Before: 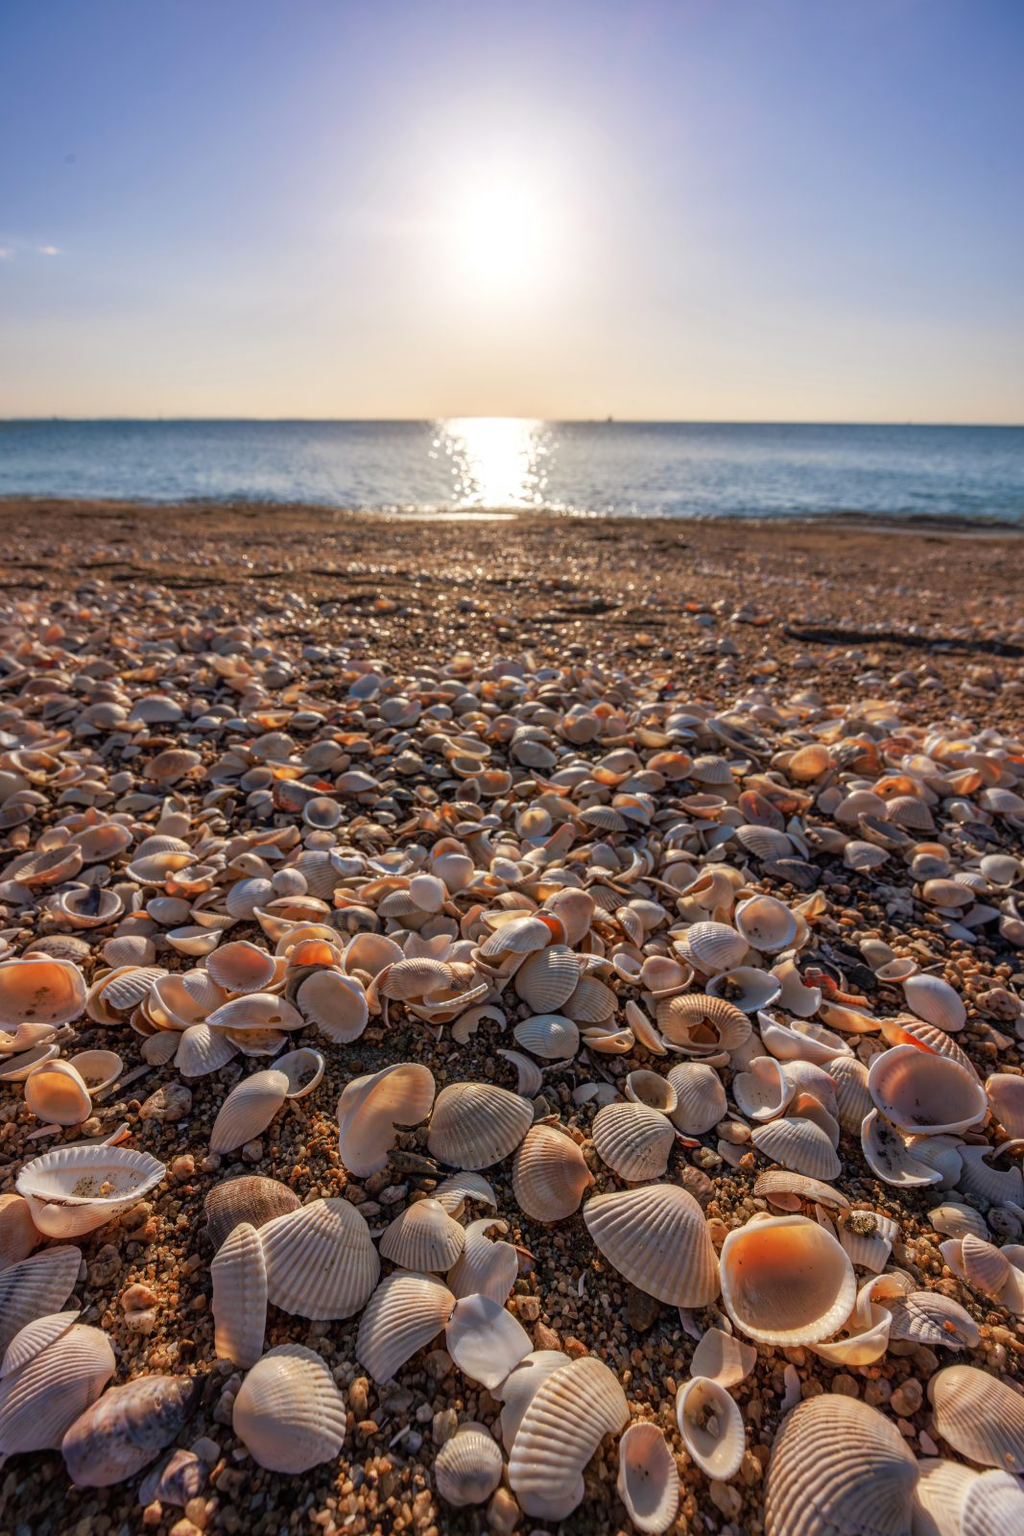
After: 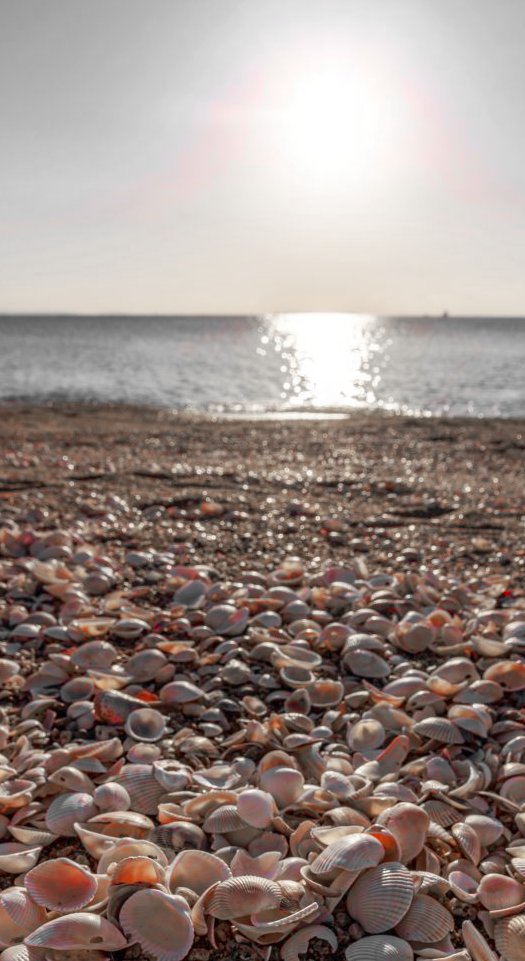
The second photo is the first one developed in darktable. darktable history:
crop: left 17.835%, top 7.675%, right 32.881%, bottom 32.213%
color zones: curves: ch1 [(0, 0.831) (0.08, 0.771) (0.157, 0.268) (0.241, 0.207) (0.562, -0.005) (0.714, -0.013) (0.876, 0.01) (1, 0.831)]
vibrance: on, module defaults
